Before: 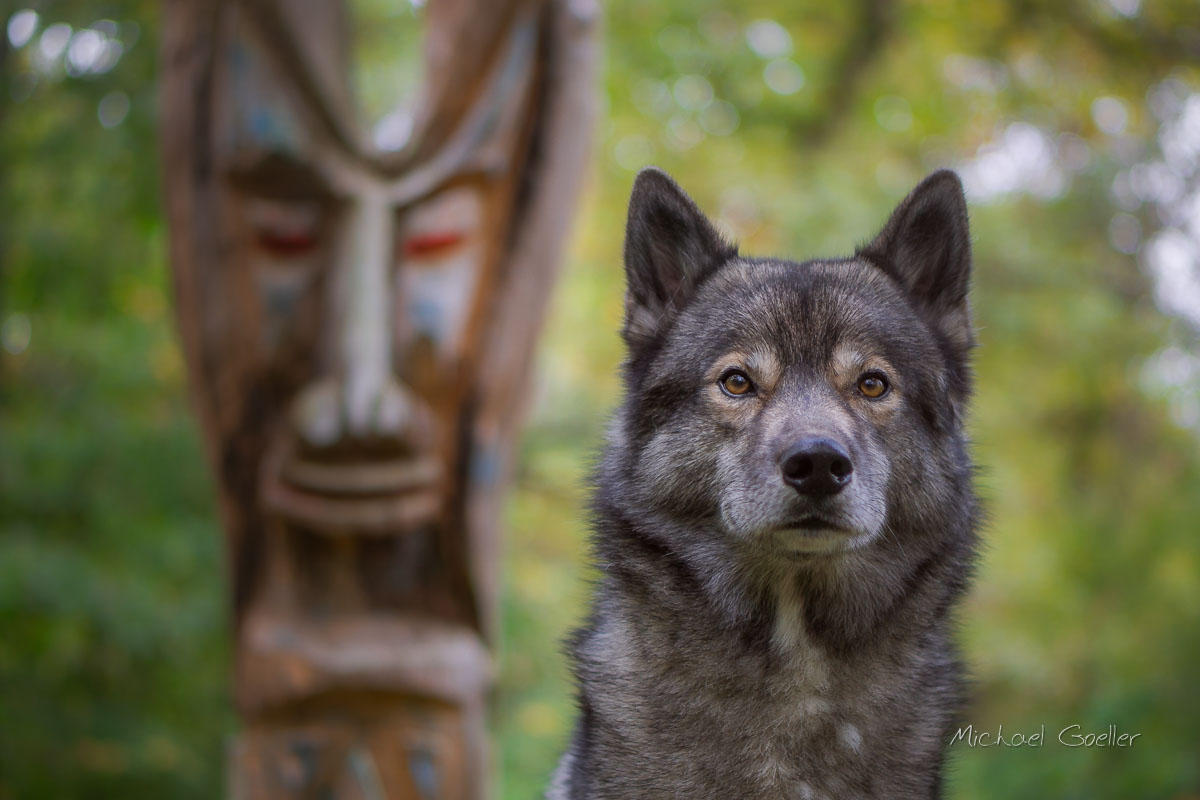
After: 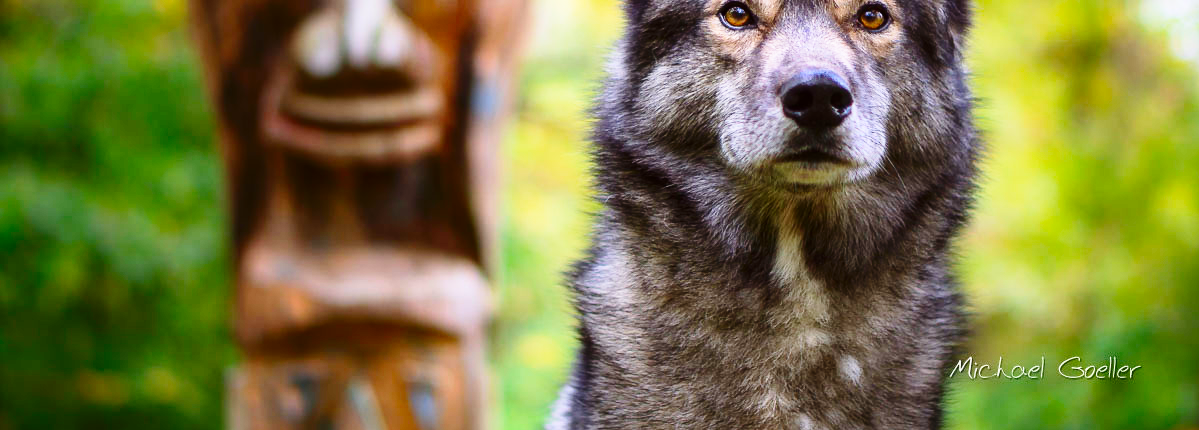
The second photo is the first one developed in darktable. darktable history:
crop and rotate: top 46.237%
contrast brightness saturation: contrast 0.18, saturation 0.3
base curve: curves: ch0 [(0, 0) (0.026, 0.03) (0.109, 0.232) (0.351, 0.748) (0.669, 0.968) (1, 1)], preserve colors none
